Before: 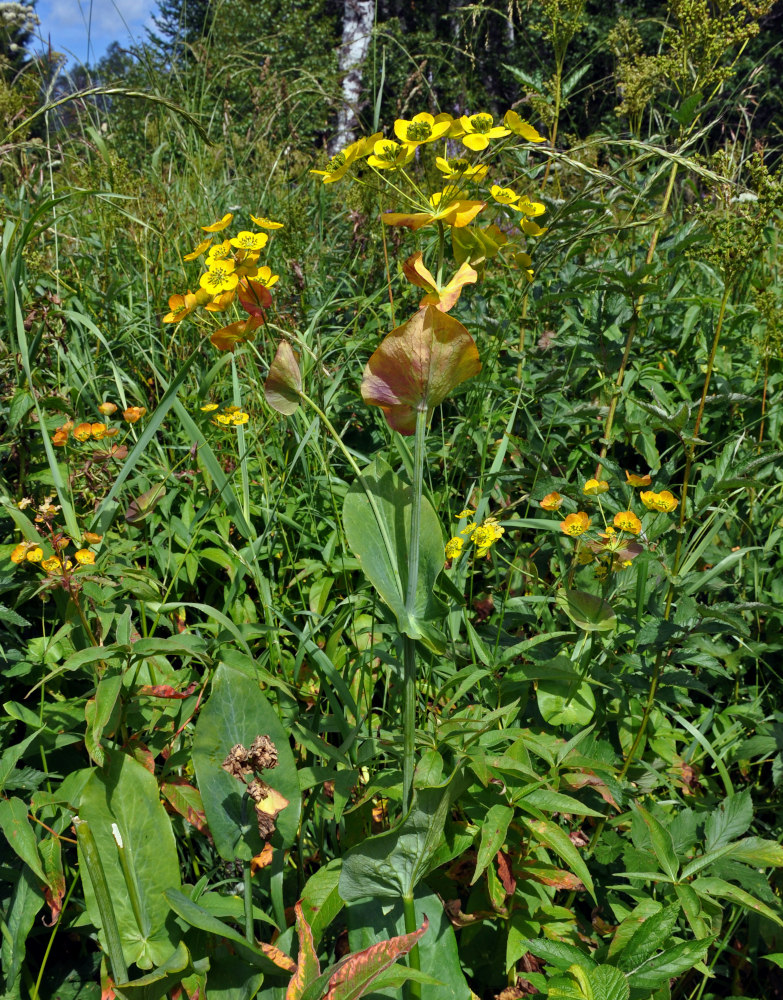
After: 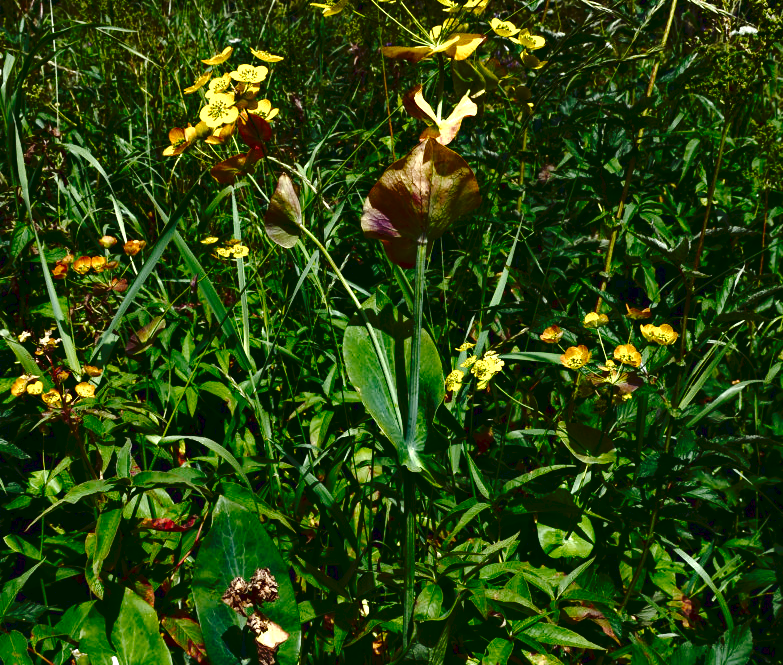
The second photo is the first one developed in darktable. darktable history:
tone curve: curves: ch0 [(0, 0) (0.003, 0.047) (0.011, 0.051) (0.025, 0.061) (0.044, 0.075) (0.069, 0.09) (0.1, 0.102) (0.136, 0.125) (0.177, 0.173) (0.224, 0.226) (0.277, 0.303) (0.335, 0.388) (0.399, 0.469) (0.468, 0.545) (0.543, 0.623) (0.623, 0.695) (0.709, 0.766) (0.801, 0.832) (0.898, 0.905) (1, 1)], preserve colors none
crop: top 16.727%, bottom 16.727%
contrast brightness saturation: brightness -0.52
tone equalizer: -8 EV 0.001 EV, -7 EV -0.002 EV, -6 EV 0.002 EV, -5 EV -0.03 EV, -4 EV -0.116 EV, -3 EV -0.169 EV, -2 EV 0.24 EV, -1 EV 0.702 EV, +0 EV 0.493 EV
haze removal: compatibility mode true, adaptive false
